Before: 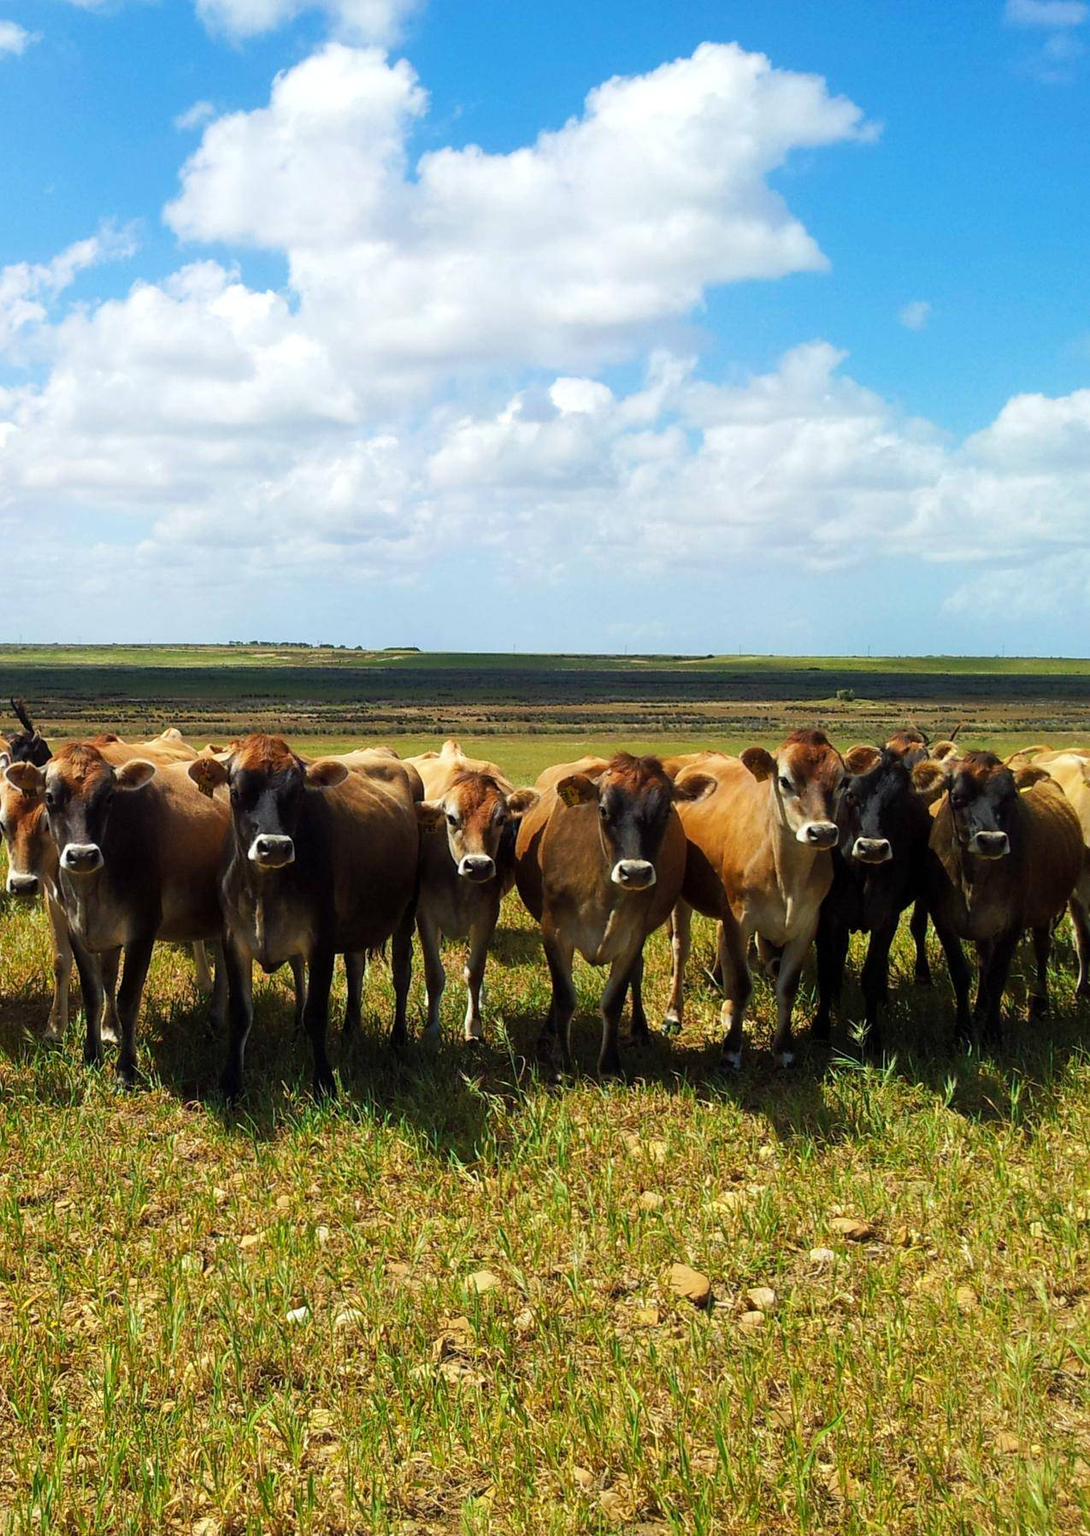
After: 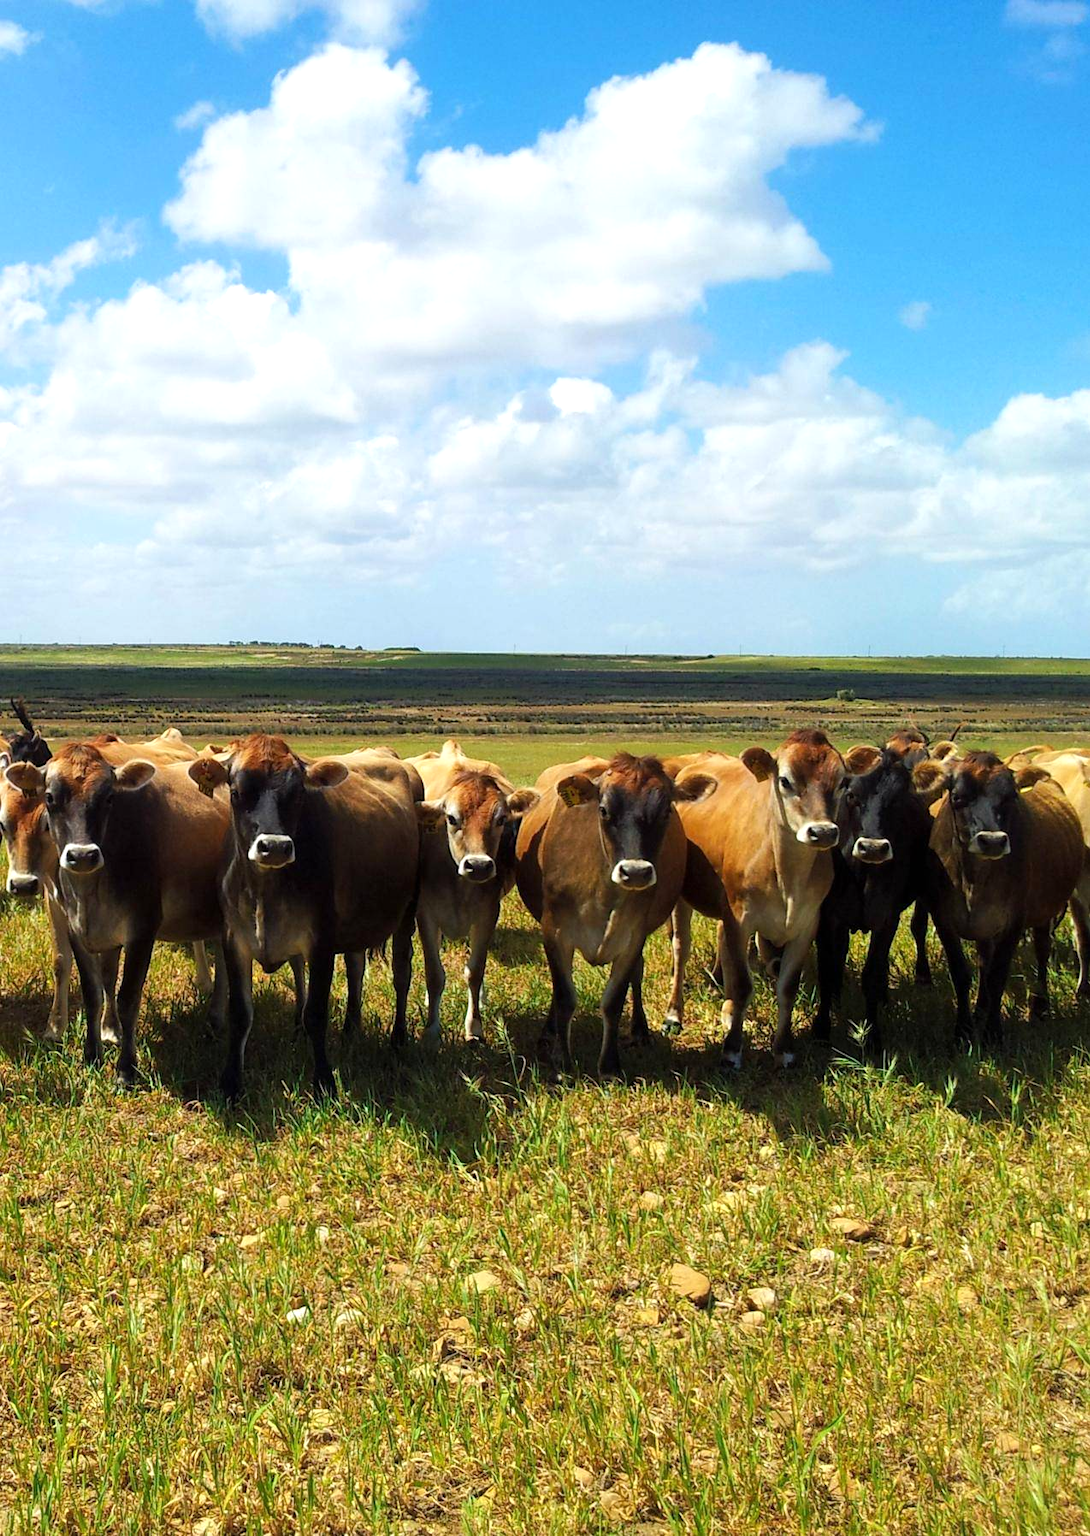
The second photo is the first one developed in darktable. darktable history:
exposure: exposure 0.223 EV, compensate exposure bias true, compensate highlight preservation false
